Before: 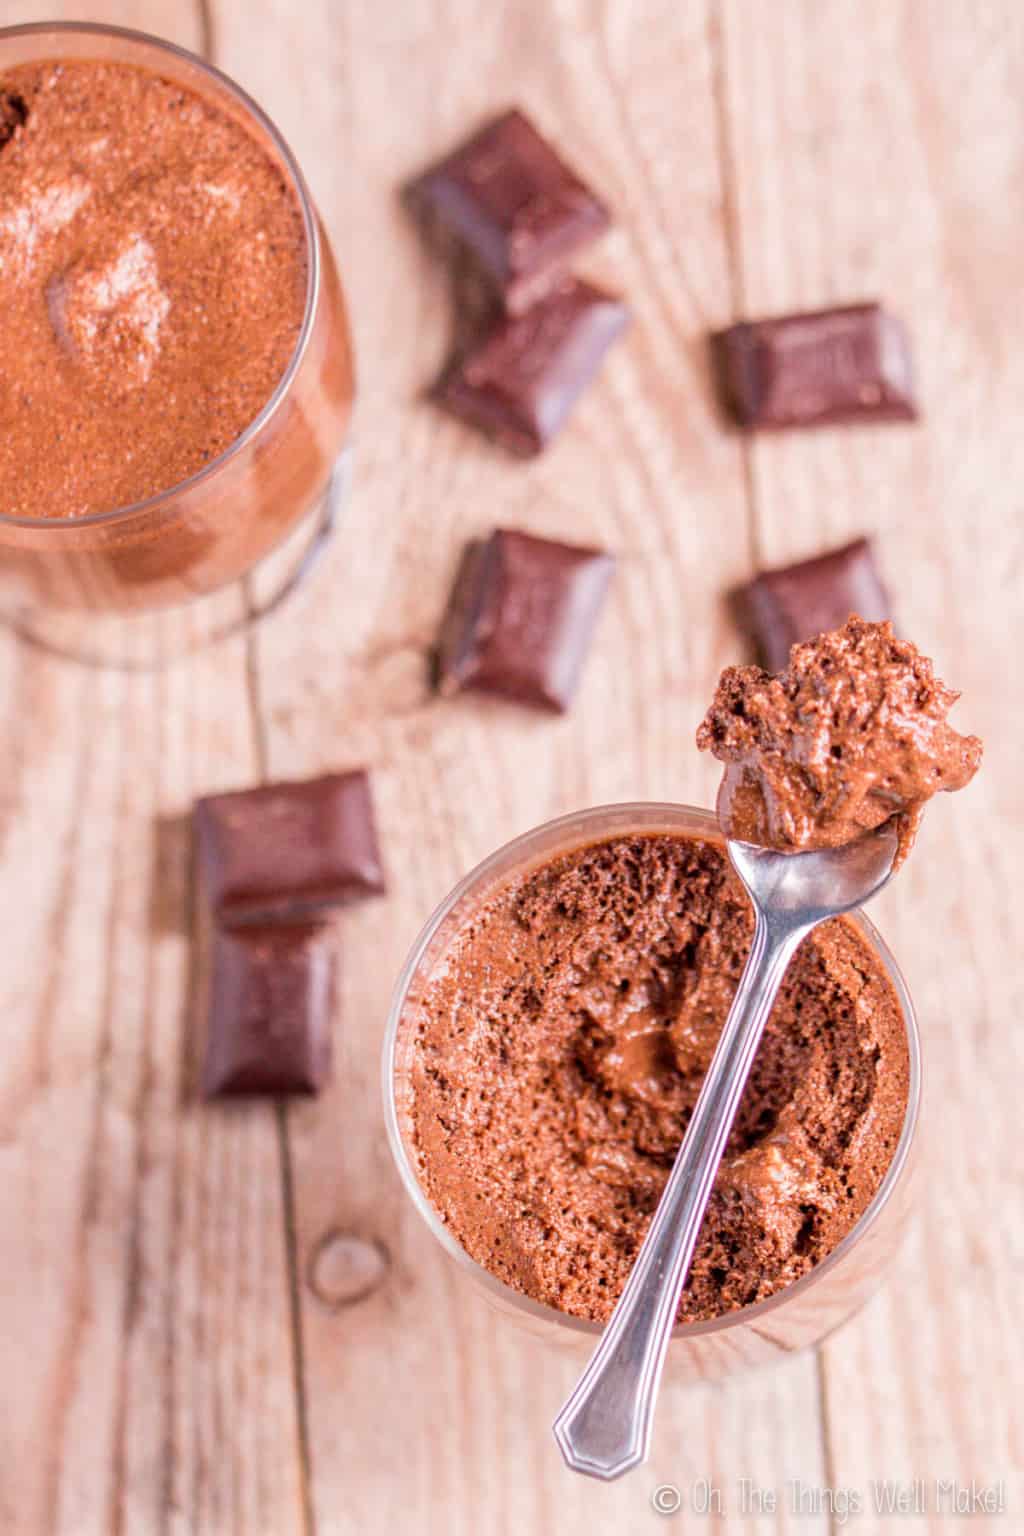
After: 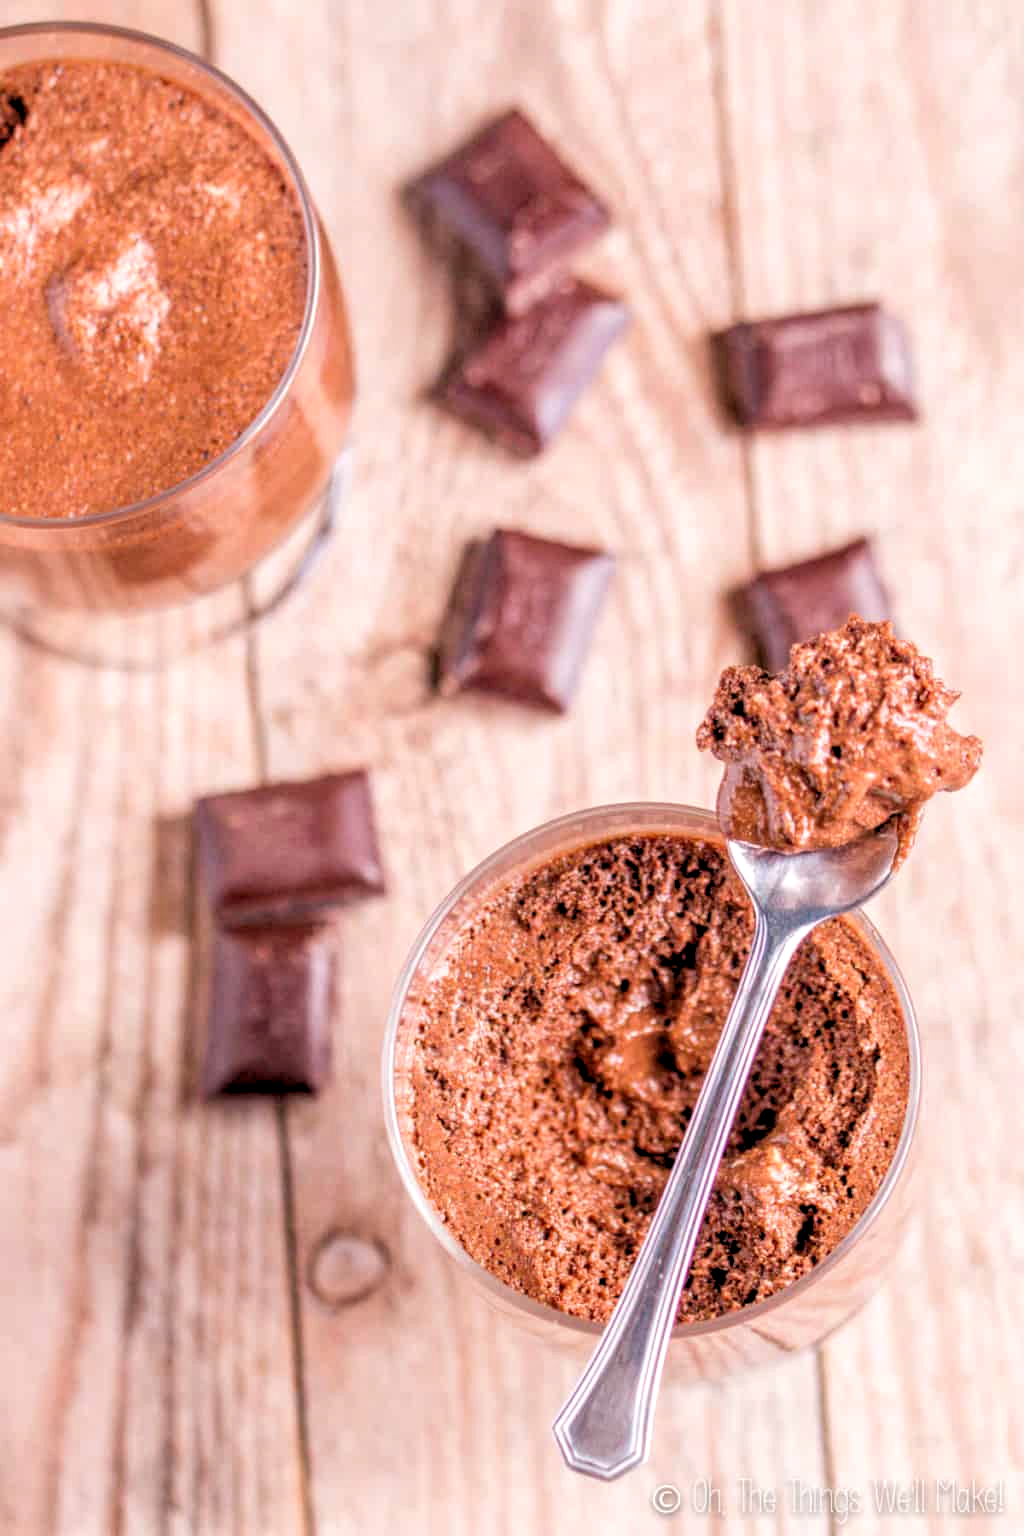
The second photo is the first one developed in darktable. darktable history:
exposure: exposure -0.04 EV, compensate highlight preservation false
local contrast: on, module defaults
rgb levels: levels [[0.013, 0.434, 0.89], [0, 0.5, 1], [0, 0.5, 1]]
